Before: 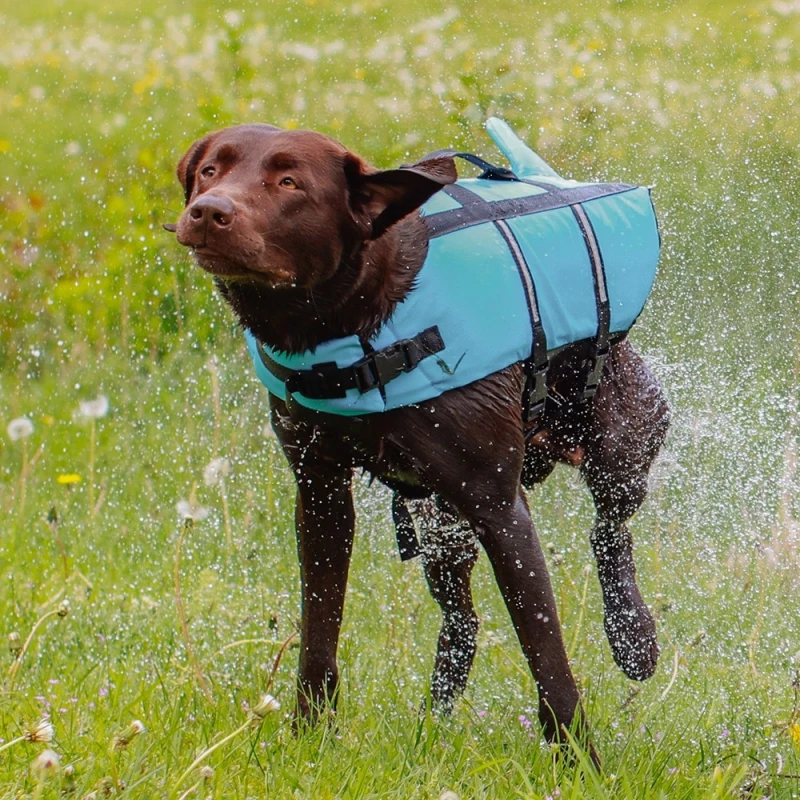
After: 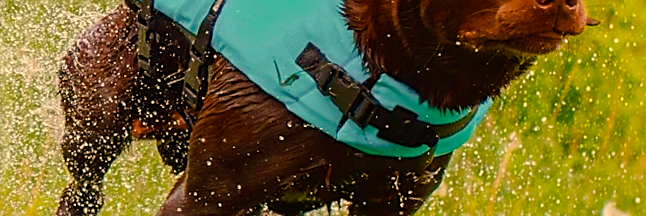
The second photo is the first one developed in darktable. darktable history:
sharpen: on, module defaults
crop and rotate: angle 16.12°, top 30.835%, bottom 35.653%
color balance rgb: perceptual saturation grading › global saturation 20%, perceptual saturation grading › highlights -25%, perceptual saturation grading › shadows 50.52%, global vibrance 40.24%
white balance: red 1.138, green 0.996, blue 0.812
